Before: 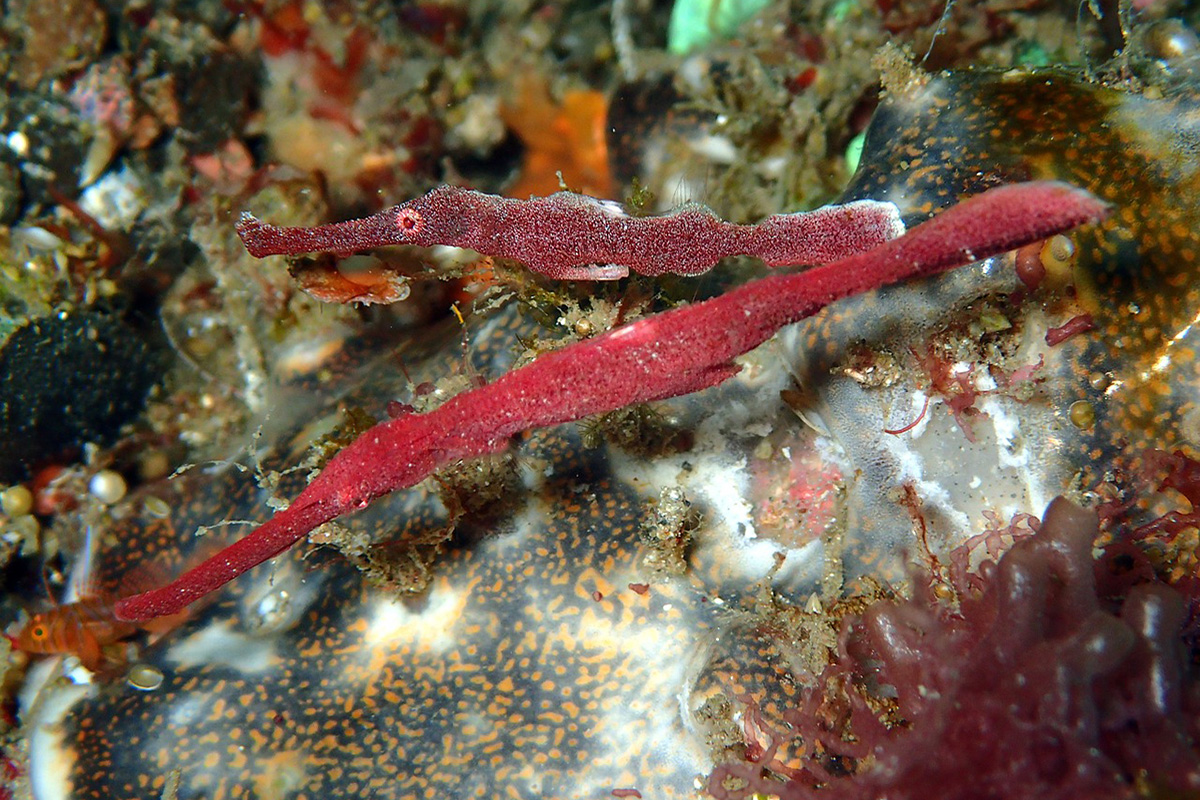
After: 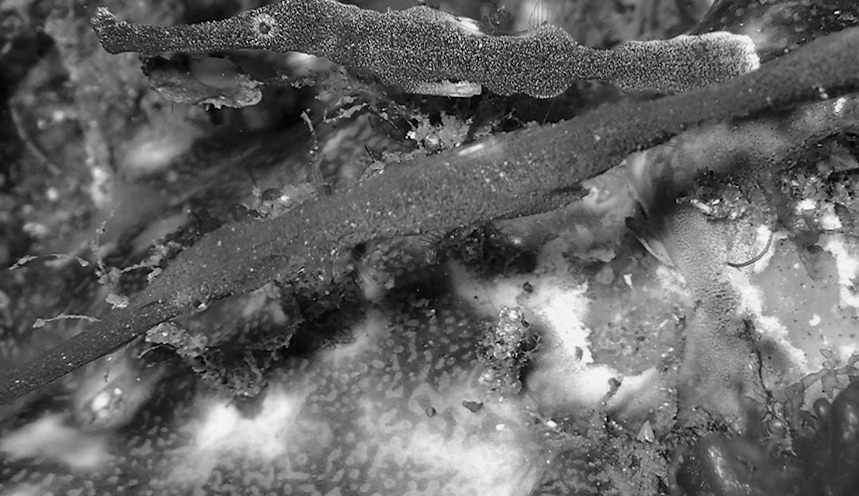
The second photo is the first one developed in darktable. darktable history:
monochrome: on, module defaults
crop and rotate: angle -3.37°, left 9.79%, top 20.73%, right 12.42%, bottom 11.82%
color calibration: output gray [0.253, 0.26, 0.487, 0], gray › normalize channels true, illuminant same as pipeline (D50), adaptation XYZ, x 0.346, y 0.359, gamut compression 0
tone equalizer: on, module defaults
